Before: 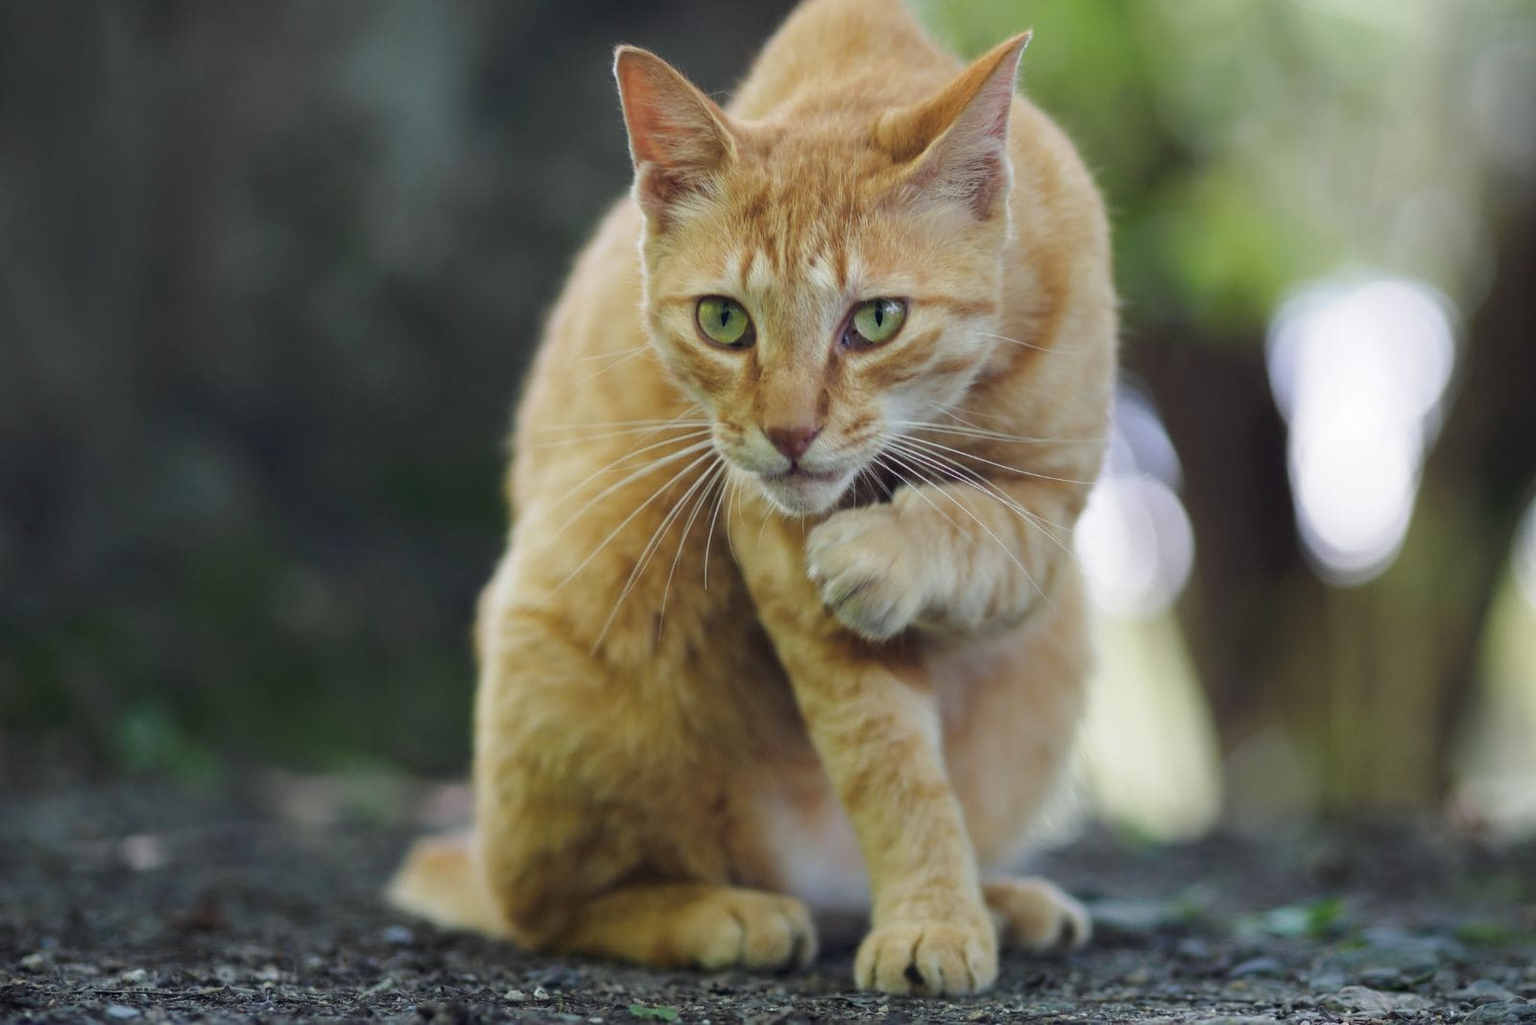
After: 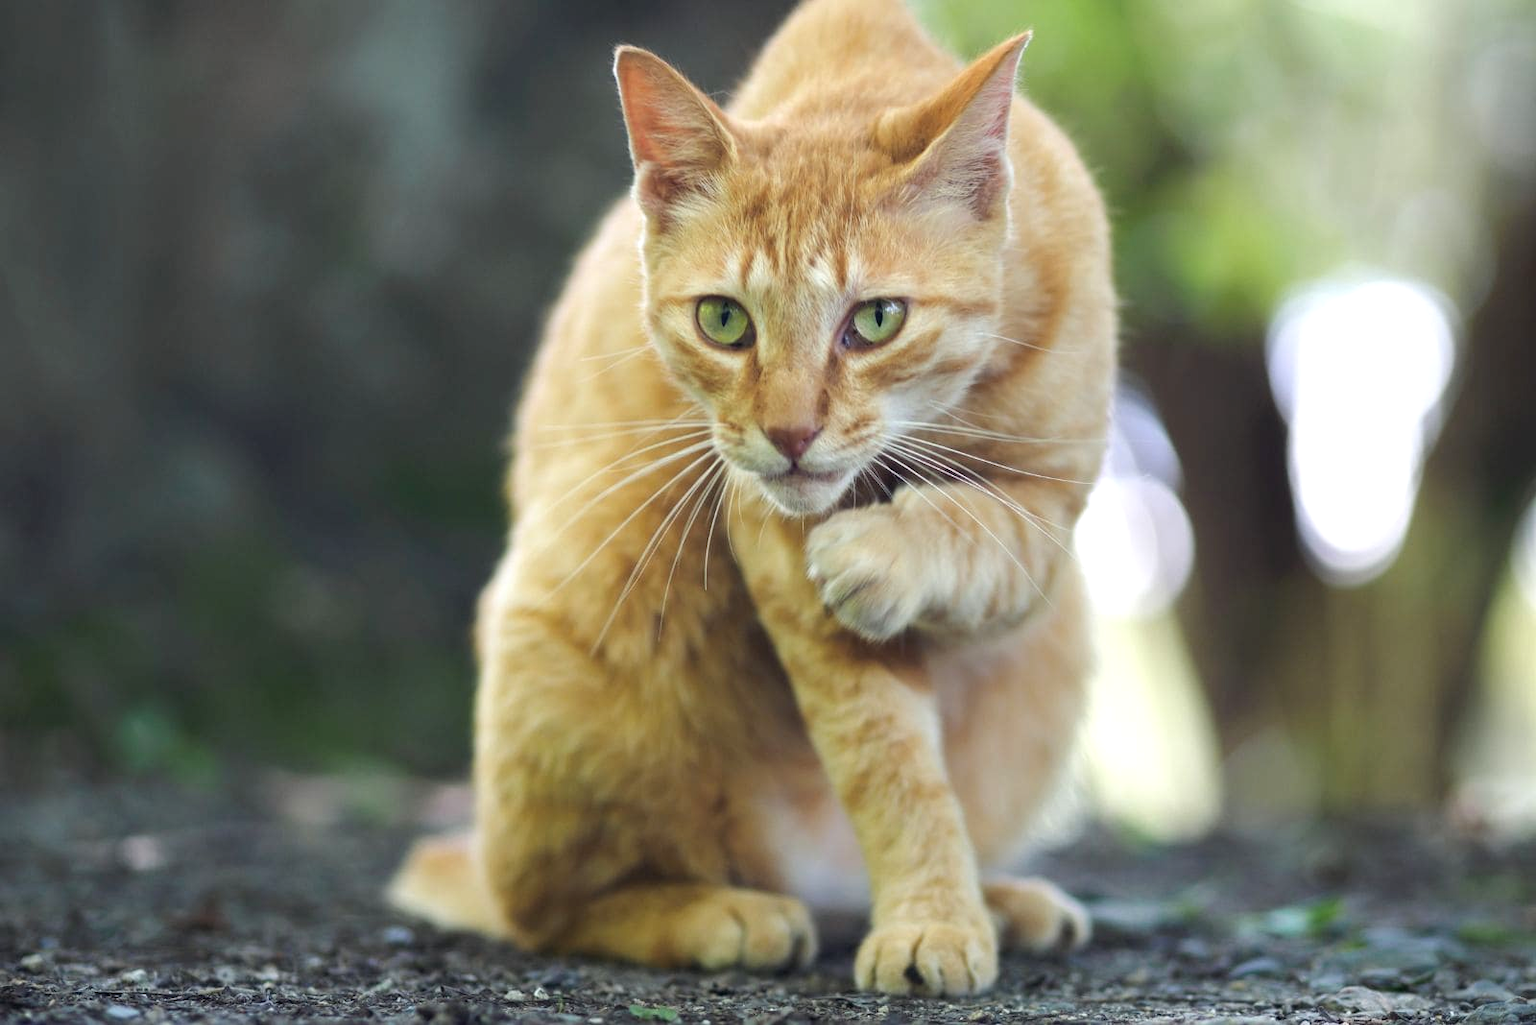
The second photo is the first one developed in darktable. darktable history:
exposure: exposure 0.565 EV, compensate highlight preservation false
